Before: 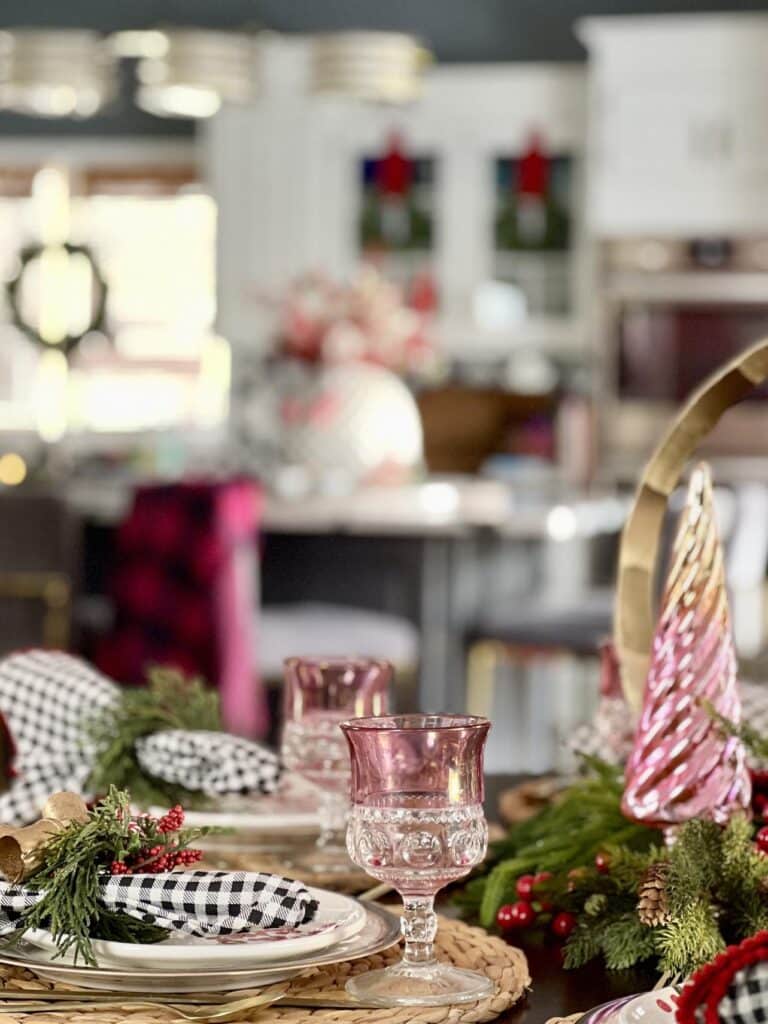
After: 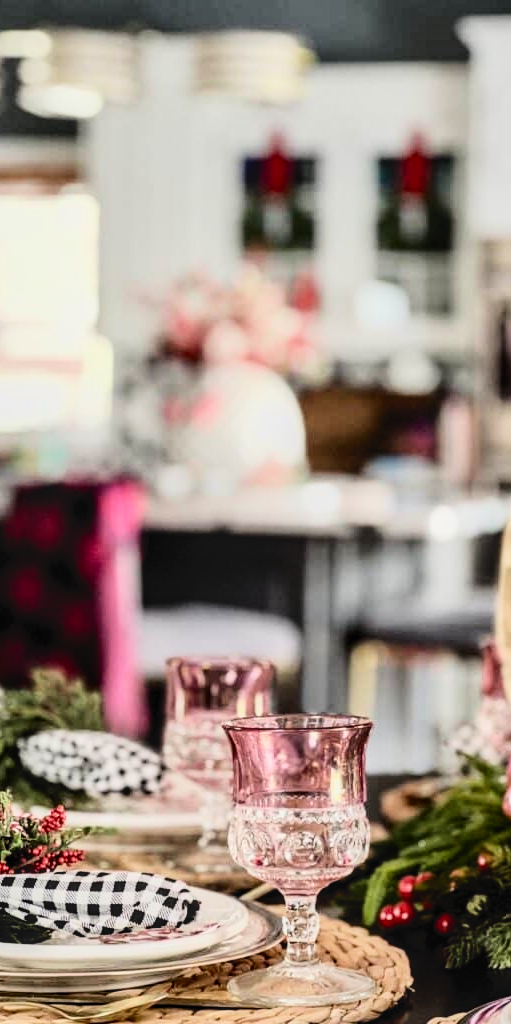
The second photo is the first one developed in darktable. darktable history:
crop and rotate: left 15.489%, right 17.901%
filmic rgb: black relative exposure -7.5 EV, white relative exposure 4.99 EV, threshold 2.95 EV, hardness 3.34, contrast 1.299, add noise in highlights 0.001, color science v3 (2019), use custom middle-gray values true, contrast in highlights soft, enable highlight reconstruction true
local contrast: on, module defaults
tone curve: curves: ch0 [(0, 0) (0.003, 0.024) (0.011, 0.032) (0.025, 0.041) (0.044, 0.054) (0.069, 0.069) (0.1, 0.09) (0.136, 0.116) (0.177, 0.162) (0.224, 0.213) (0.277, 0.278) (0.335, 0.359) (0.399, 0.447) (0.468, 0.543) (0.543, 0.621) (0.623, 0.717) (0.709, 0.807) (0.801, 0.876) (0.898, 0.934) (1, 1)], color space Lab, independent channels, preserve colors none
